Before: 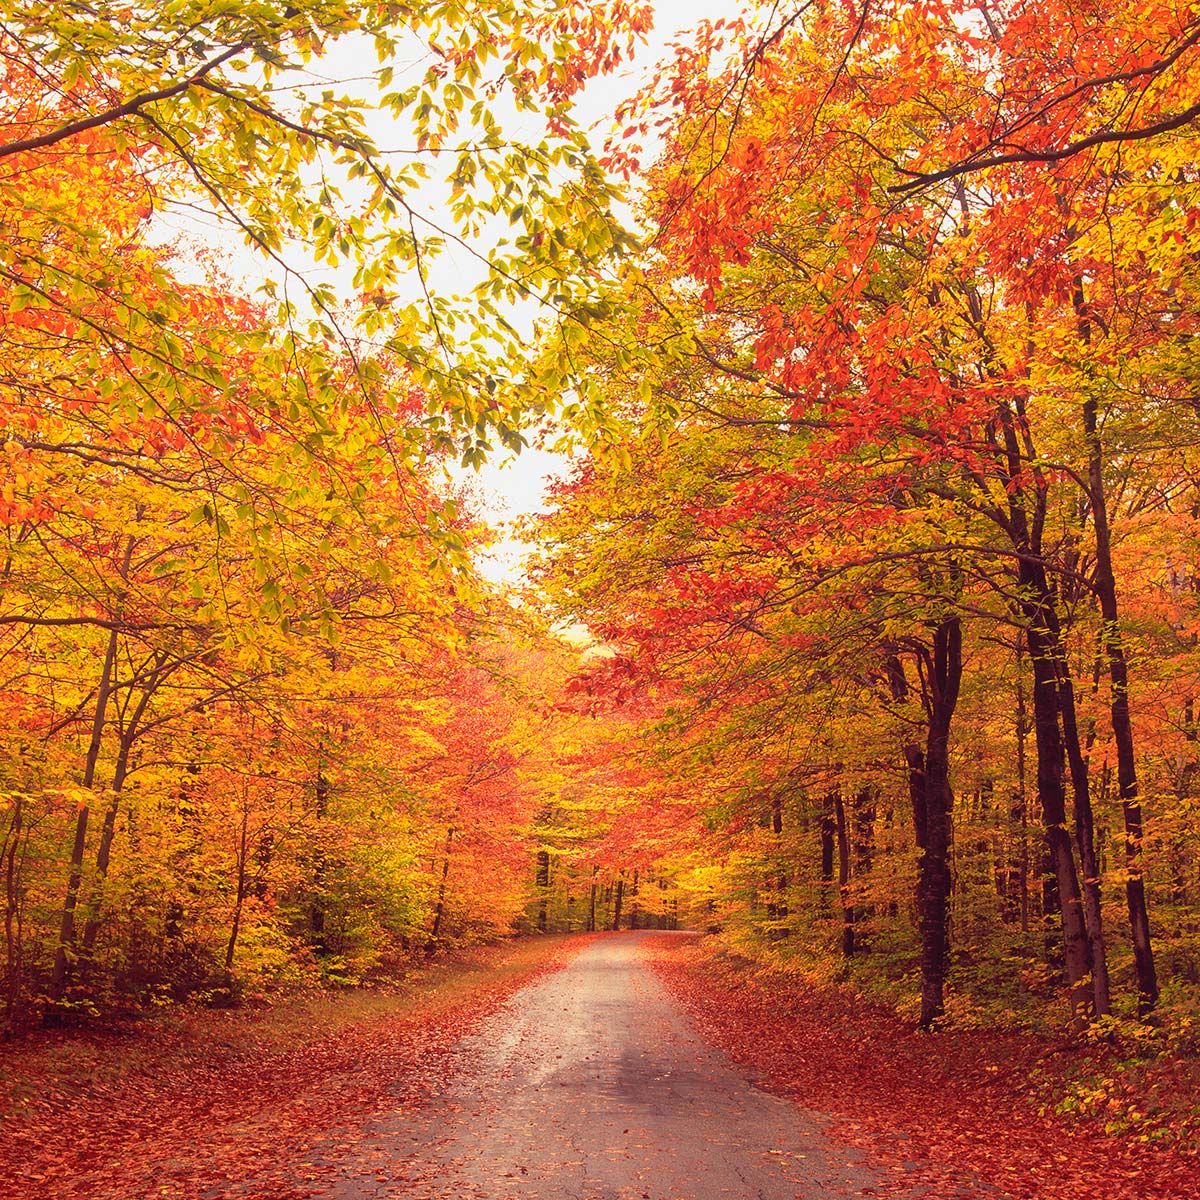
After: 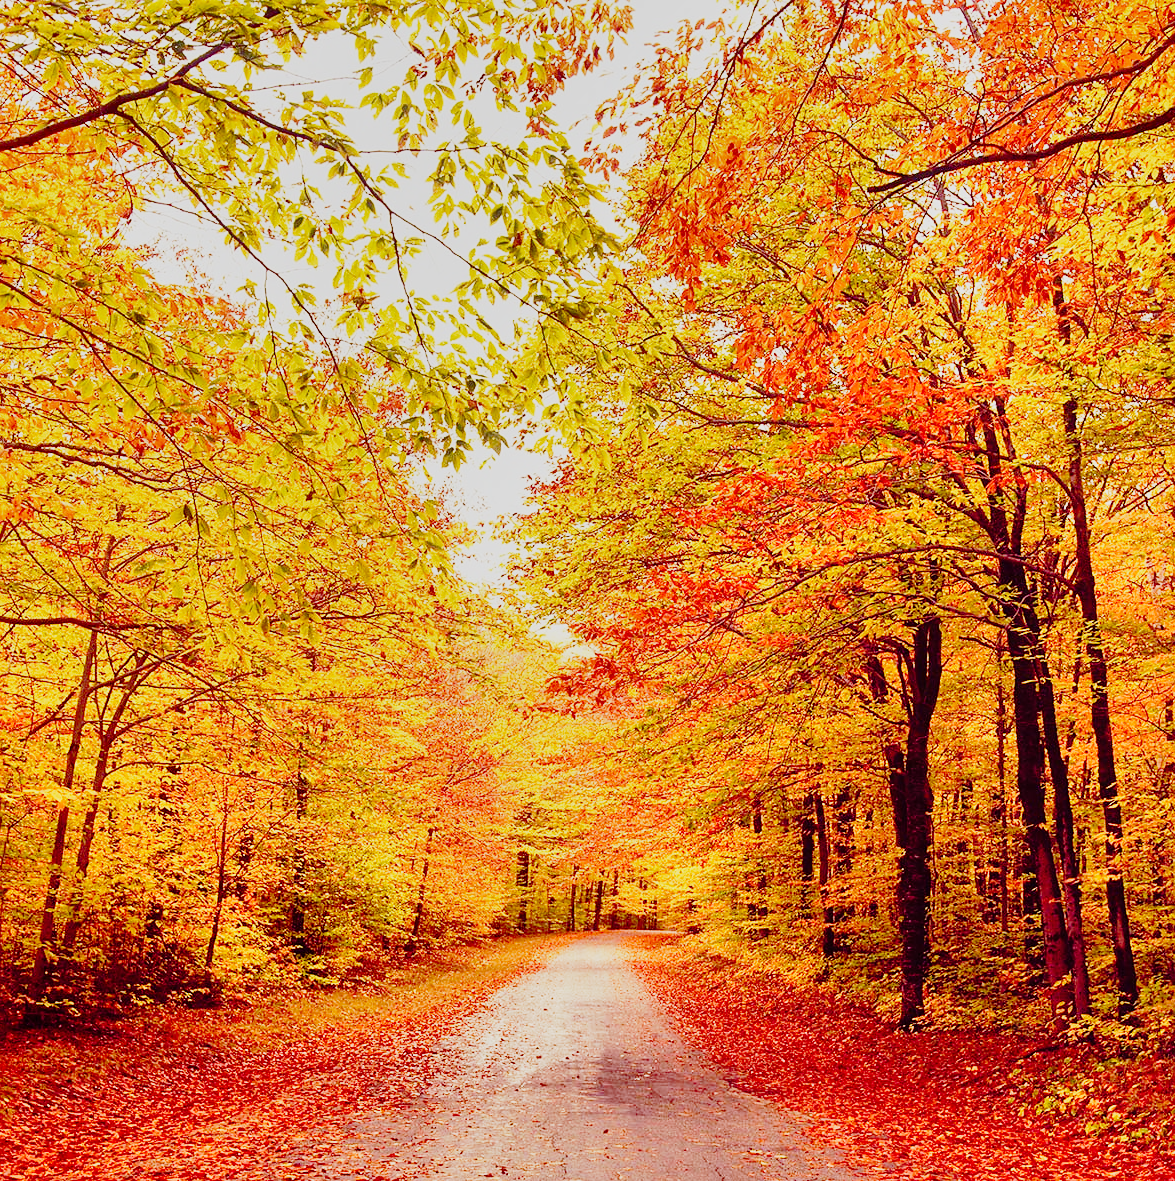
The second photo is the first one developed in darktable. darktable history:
crop: left 1.738%, right 0.267%, bottom 1.509%
exposure: exposure 0.126 EV, compensate exposure bias true, compensate highlight preservation false
tone curve: curves: ch0 [(0, 0) (0.049, 0.01) (0.154, 0.081) (0.491, 0.519) (0.748, 0.765) (1, 0.919)]; ch1 [(0, 0) (0.172, 0.123) (0.317, 0.272) (0.391, 0.424) (0.499, 0.497) (0.531, 0.541) (0.615, 0.608) (0.741, 0.783) (1, 1)]; ch2 [(0, 0) (0.411, 0.424) (0.483, 0.478) (0.546, 0.532) (0.652, 0.633) (1, 1)], preserve colors none
sharpen: amount 0.208
shadows and highlights: radius 108.38, shadows 23.42, highlights -57.49, low approximation 0.01, soften with gaussian
base curve: curves: ch0 [(0, 0) (0.028, 0.03) (0.121, 0.232) (0.46, 0.748) (0.859, 0.968) (1, 1)], preserve colors none
